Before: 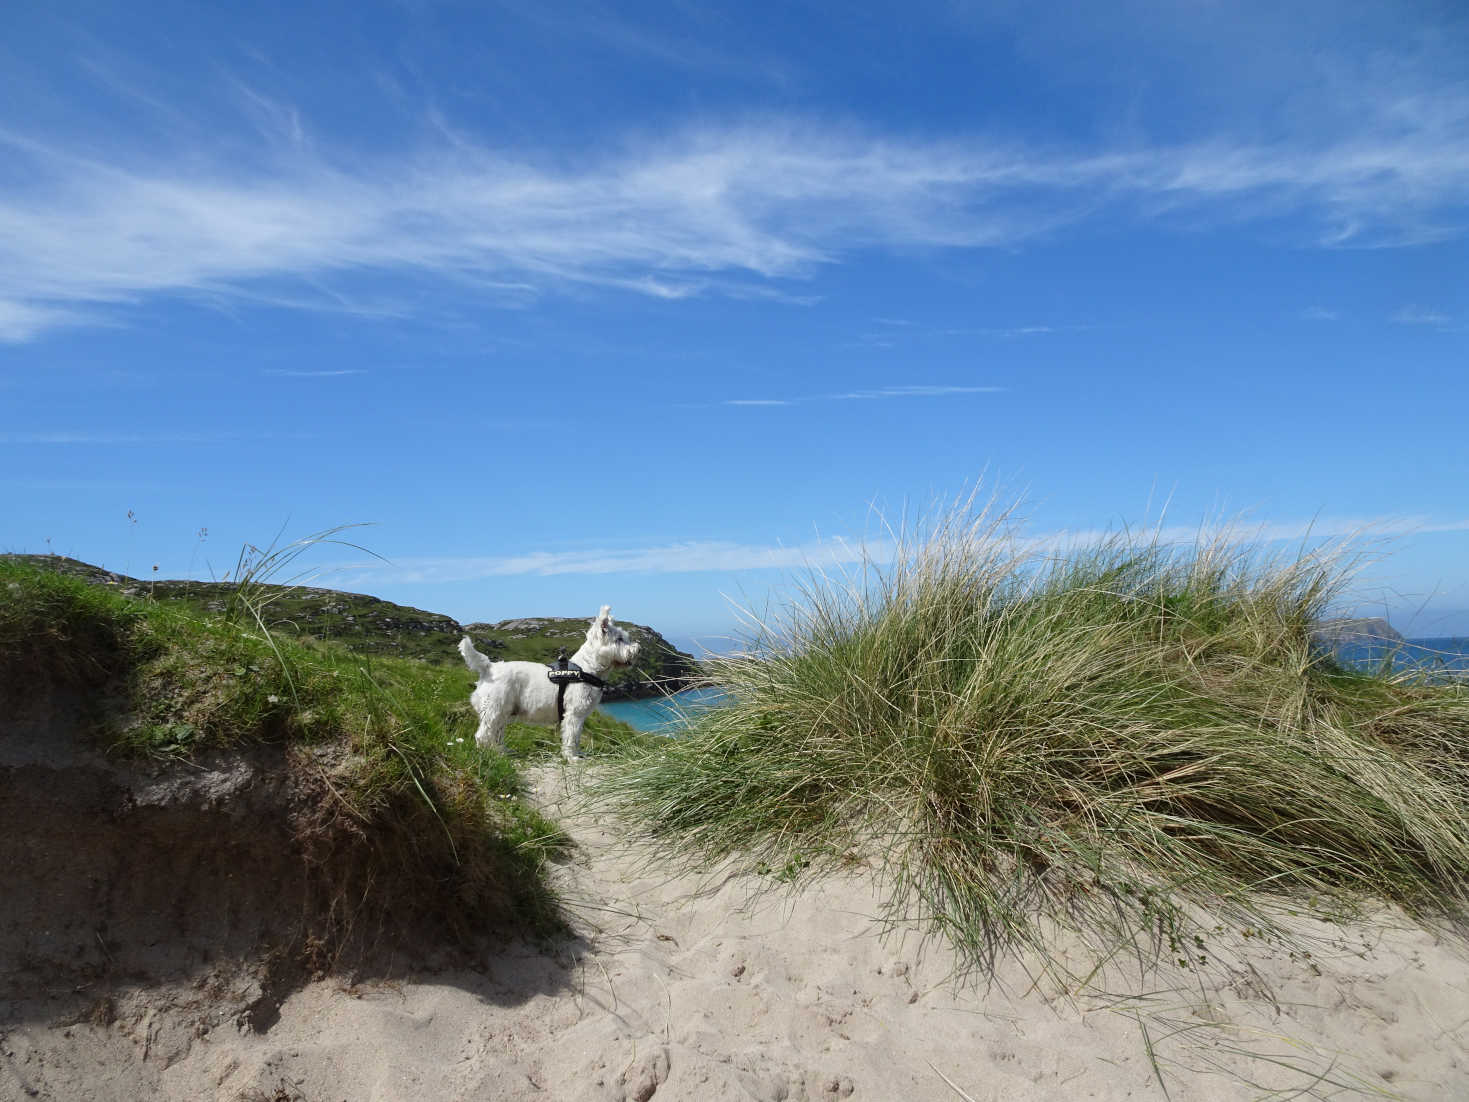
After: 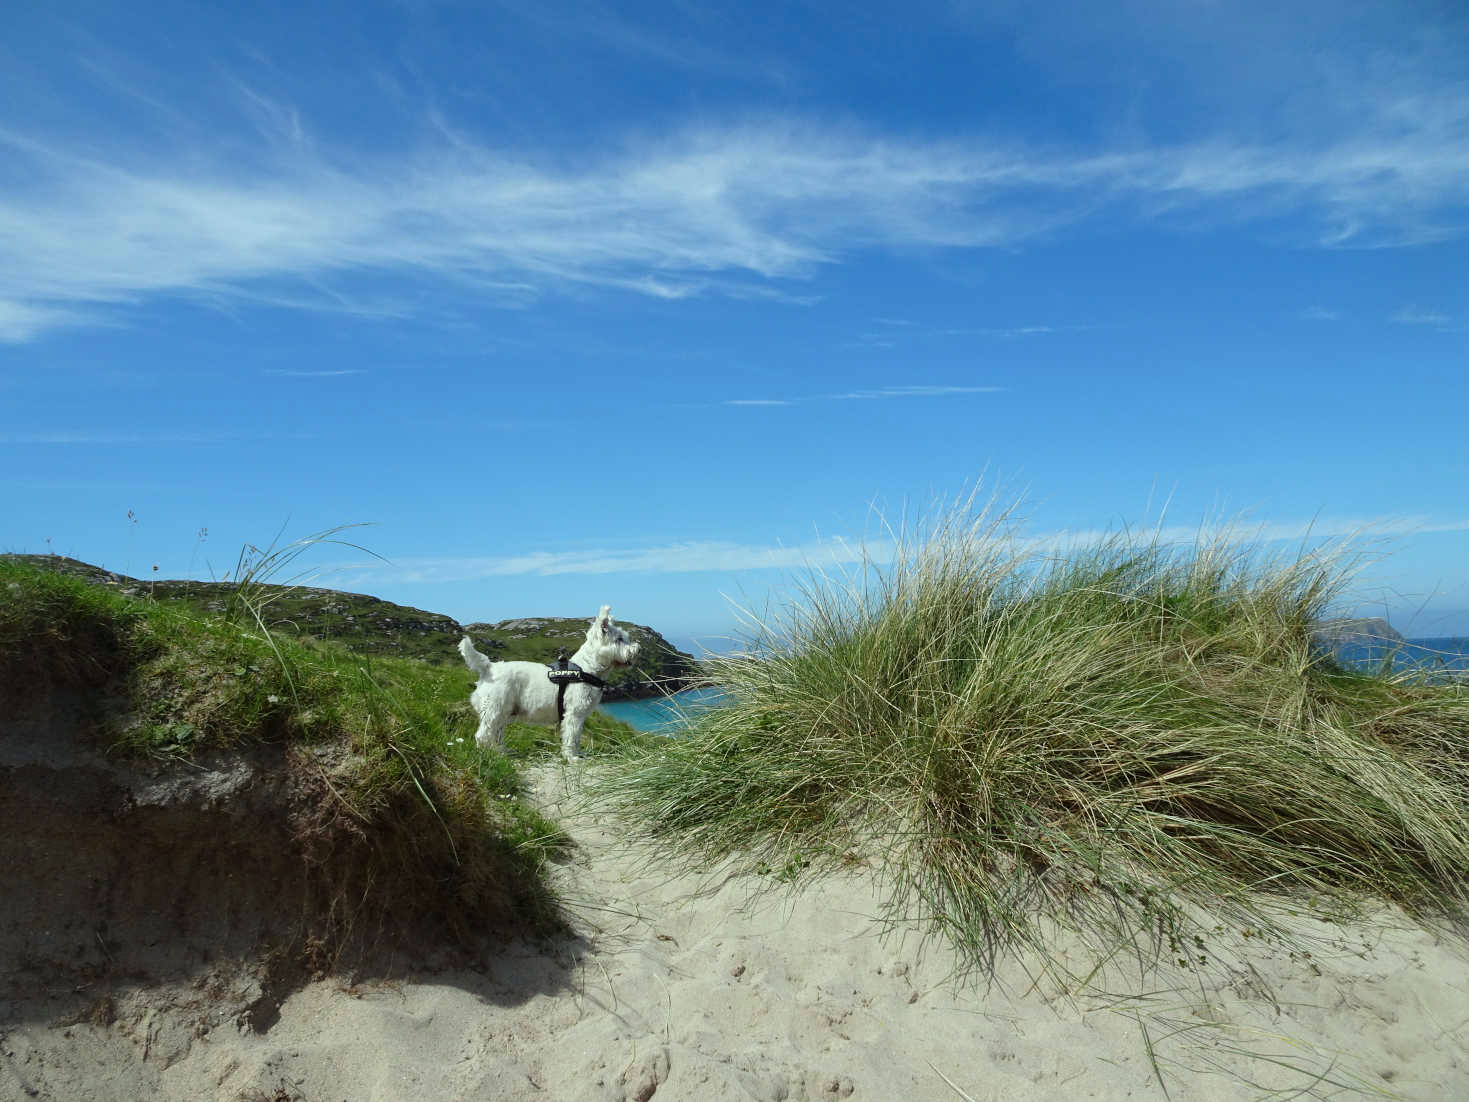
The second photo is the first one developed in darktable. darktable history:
color correction: highlights a* -8.51, highlights b* 3.57
